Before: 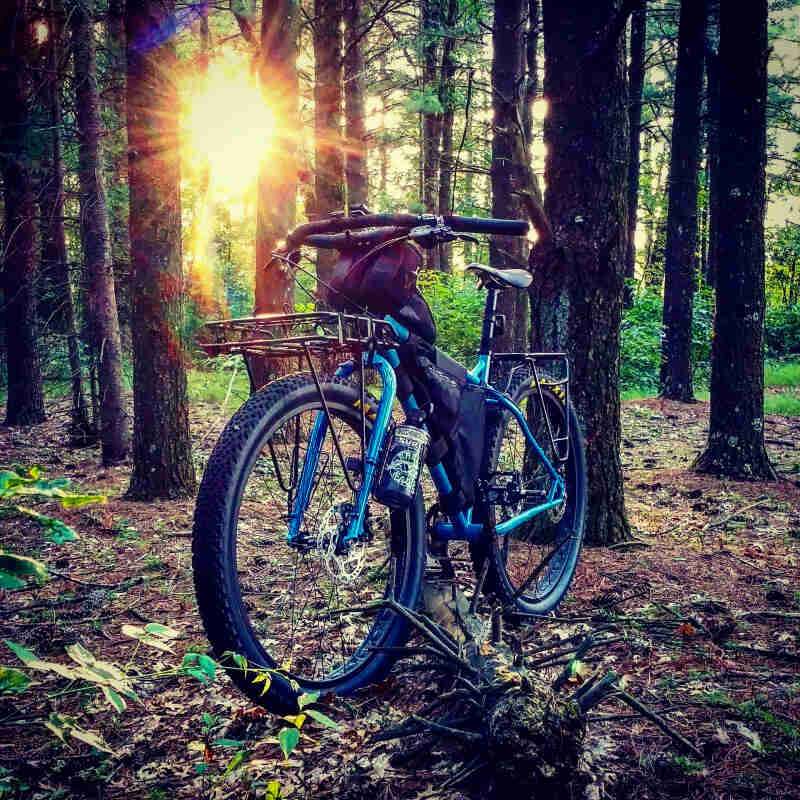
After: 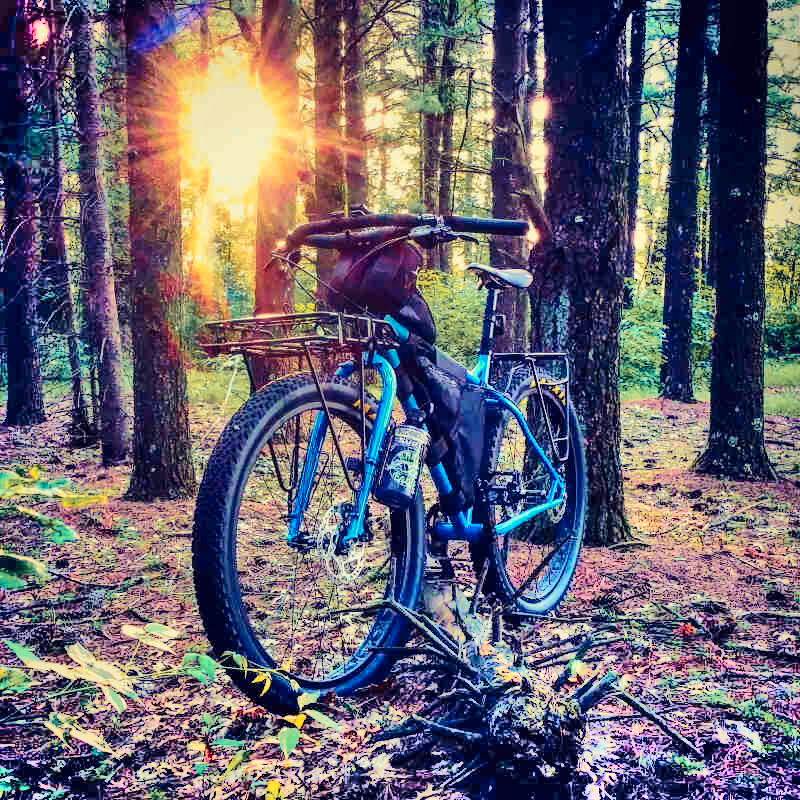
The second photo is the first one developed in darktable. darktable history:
color zones: curves: ch1 [(0.263, 0.53) (0.376, 0.287) (0.487, 0.512) (0.748, 0.547) (1, 0.513)]; ch2 [(0.262, 0.45) (0.751, 0.477)]
shadows and highlights: radius 124.43, shadows 98.91, white point adjustment -2.89, highlights -99.27, soften with gaussian
velvia: on, module defaults
